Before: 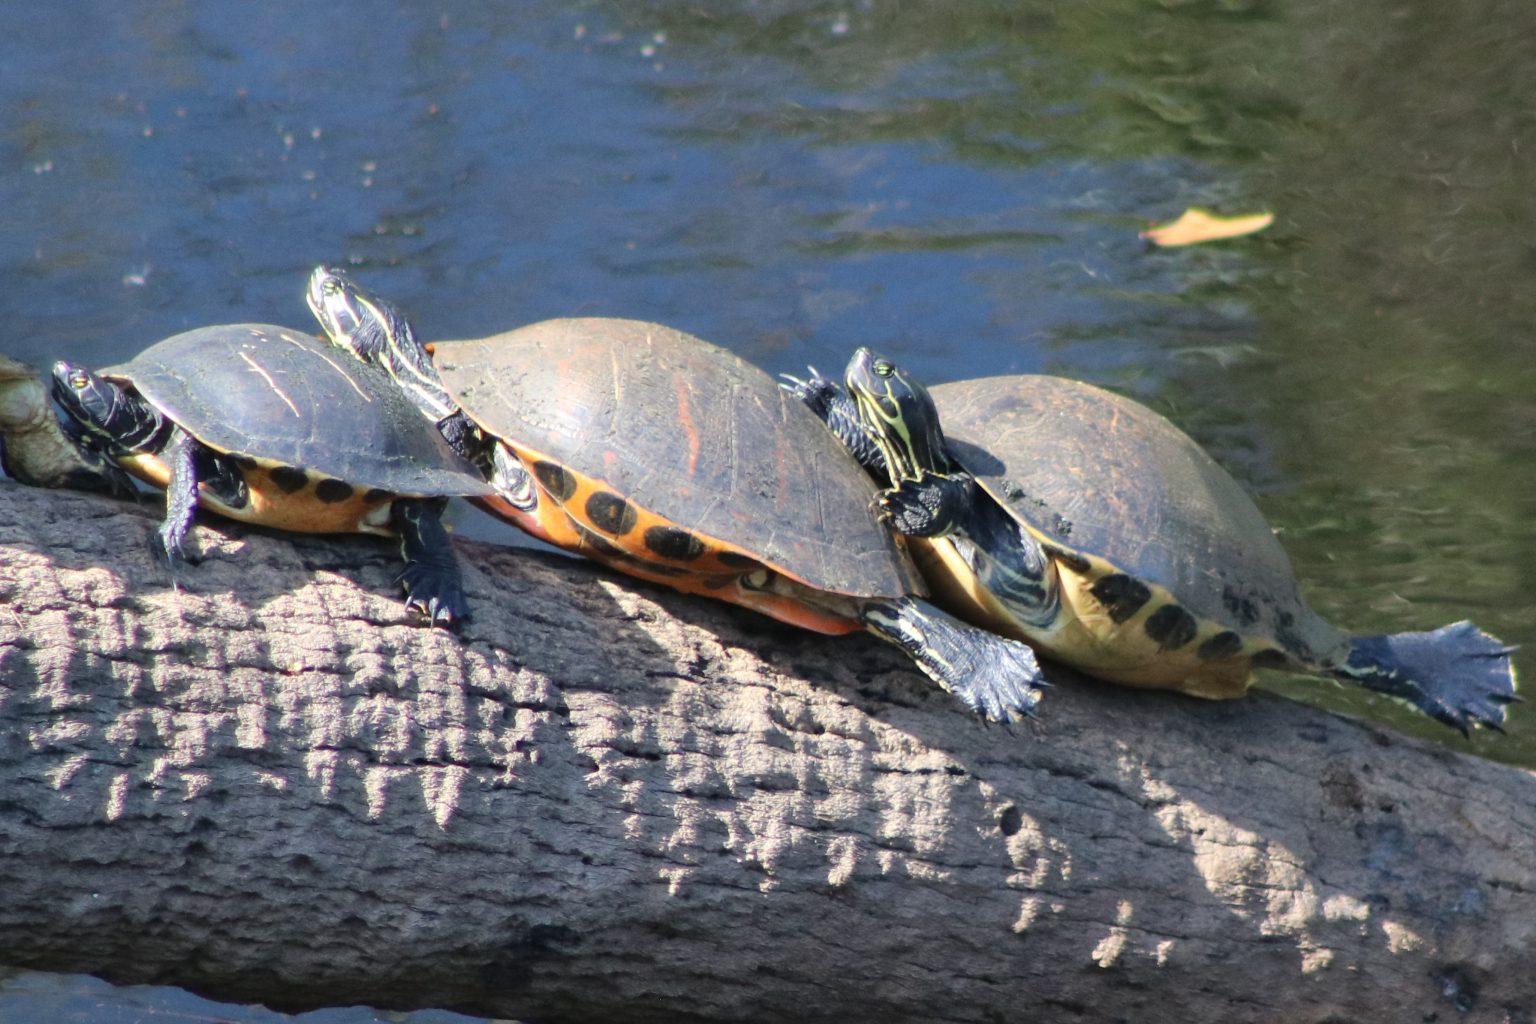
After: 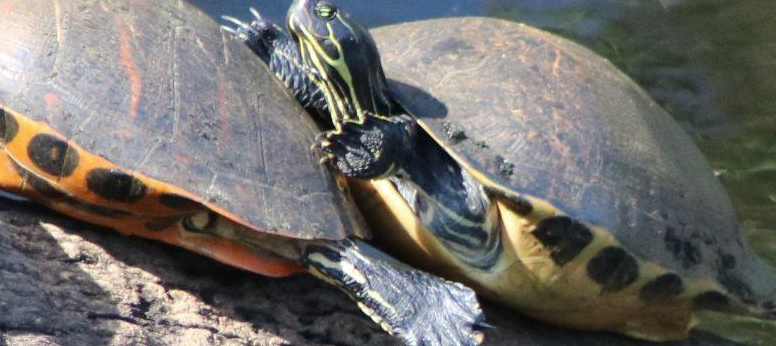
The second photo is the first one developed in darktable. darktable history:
contrast brightness saturation: contrast 0.025, brightness -0.036
crop: left 36.38%, top 34.986%, right 13.08%, bottom 31.135%
